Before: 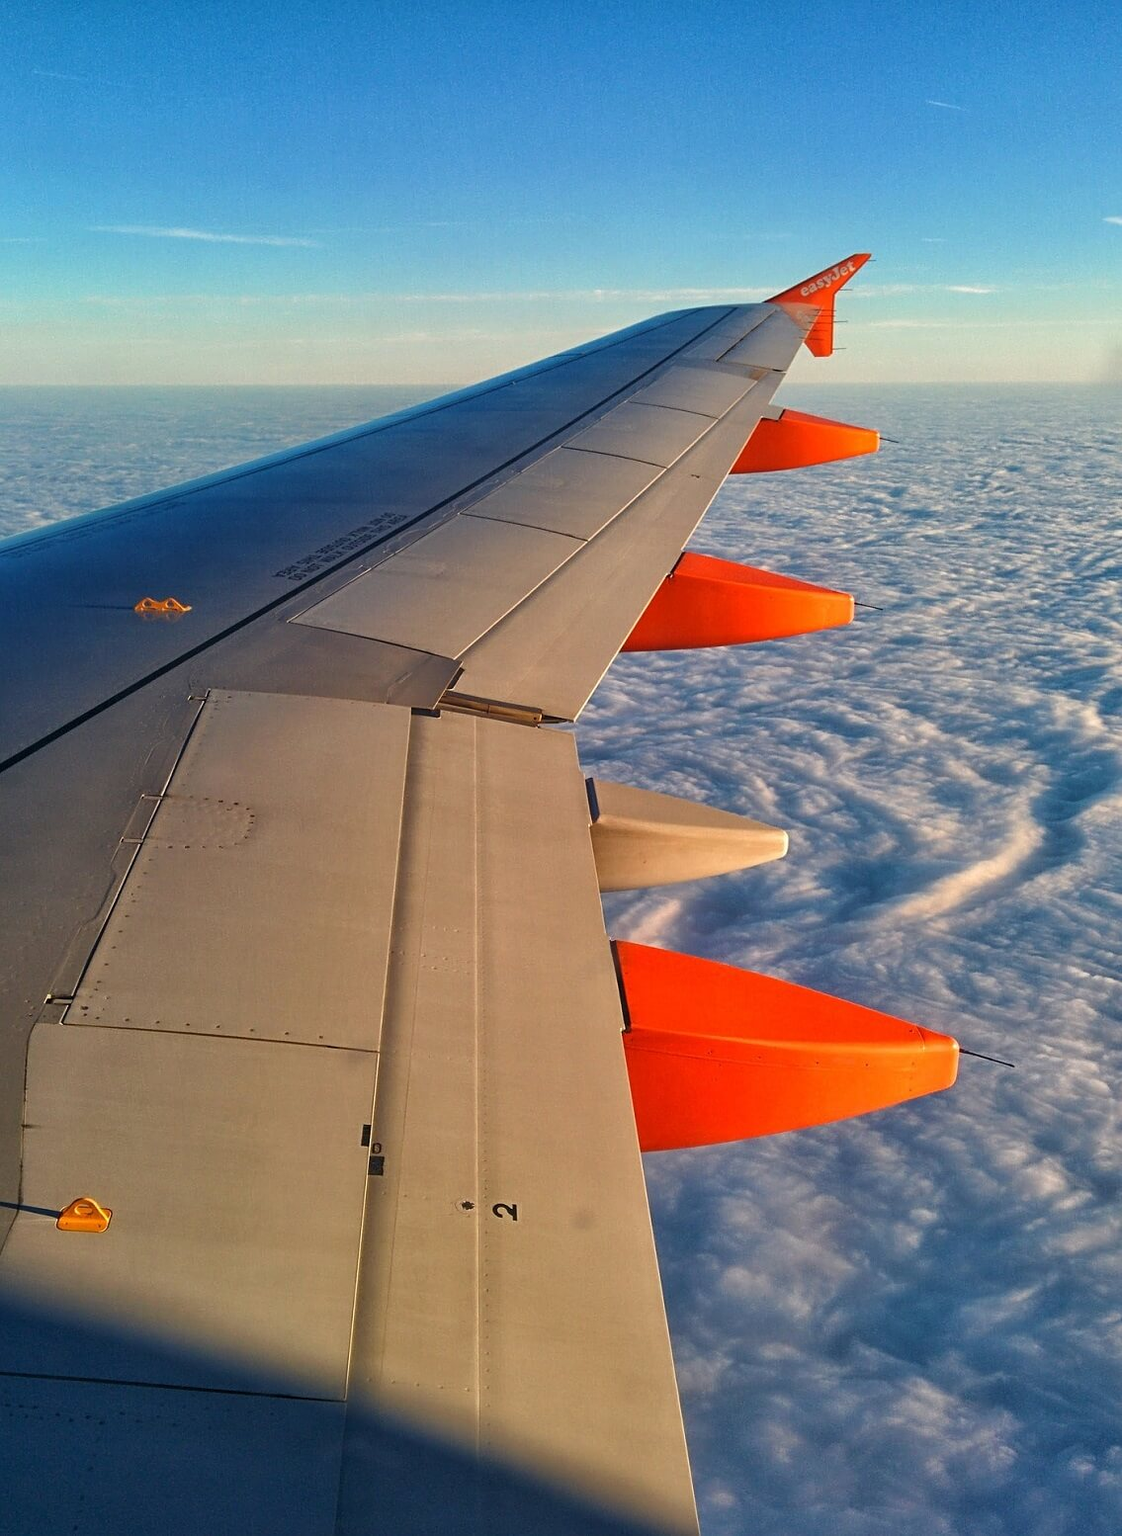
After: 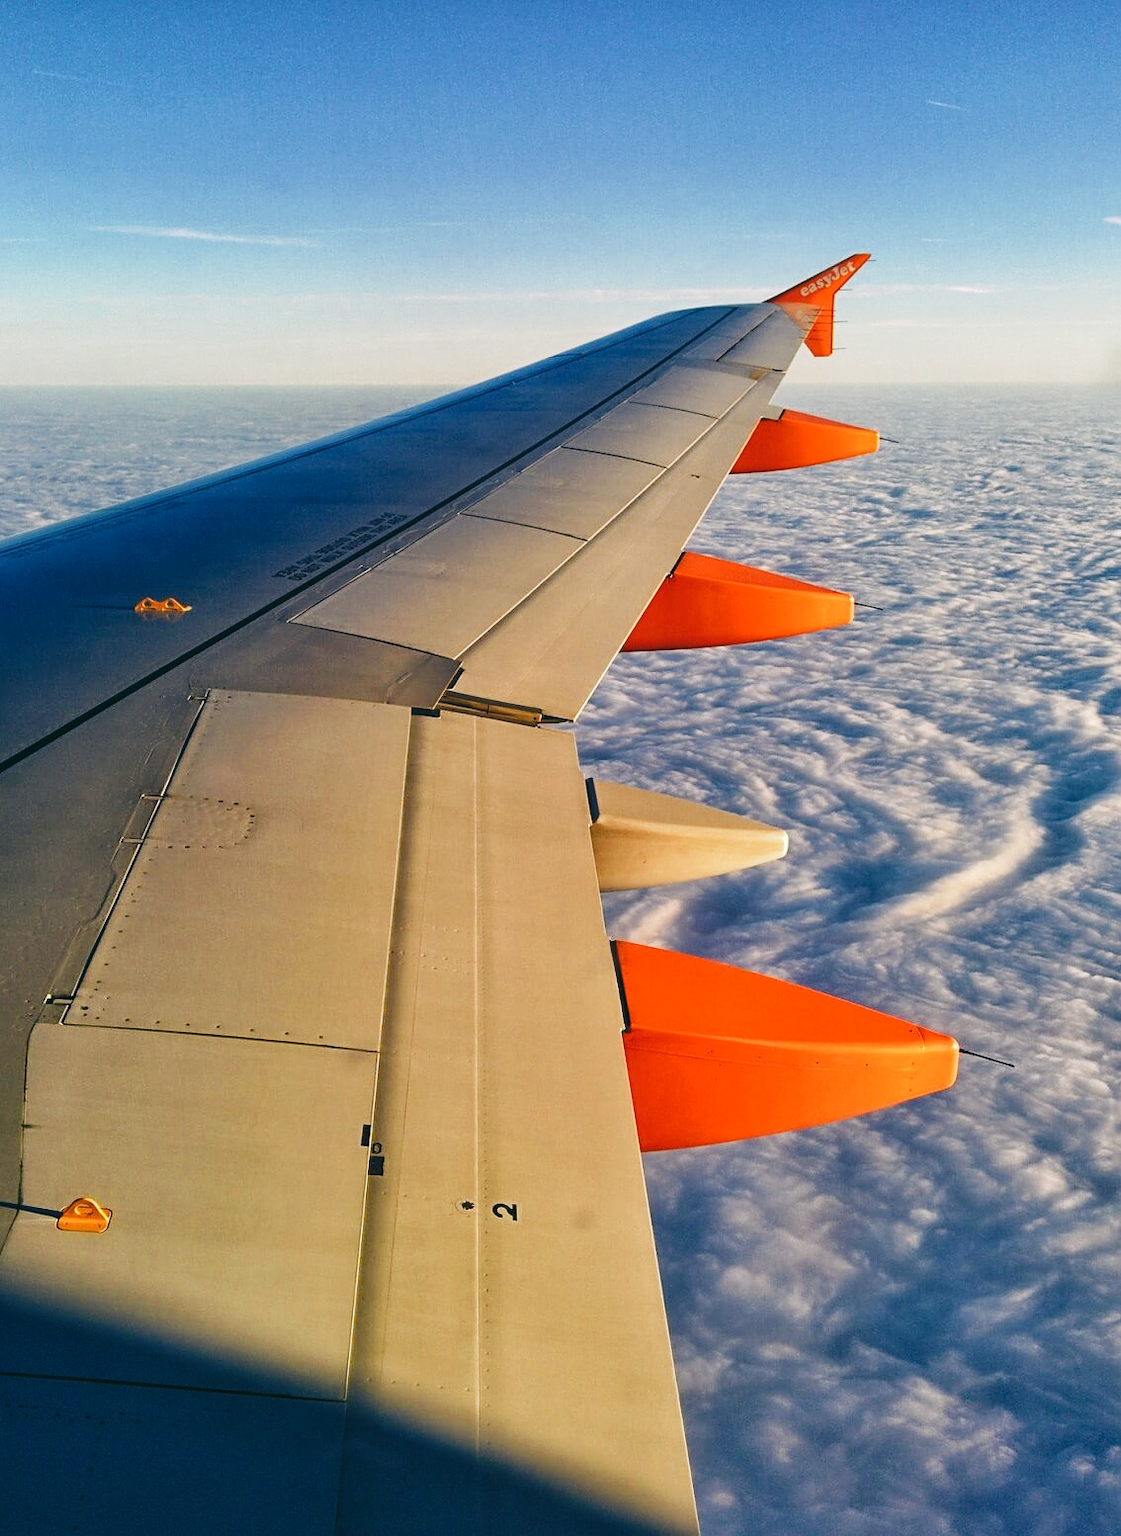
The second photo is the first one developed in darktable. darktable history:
tone curve: curves: ch0 [(0, 0) (0.003, 0.042) (0.011, 0.043) (0.025, 0.047) (0.044, 0.059) (0.069, 0.07) (0.1, 0.085) (0.136, 0.107) (0.177, 0.139) (0.224, 0.185) (0.277, 0.258) (0.335, 0.34) (0.399, 0.434) (0.468, 0.526) (0.543, 0.623) (0.623, 0.709) (0.709, 0.794) (0.801, 0.866) (0.898, 0.919) (1, 1)], preserve colors none
color look up table: target L [101.83, 98.42, 91.95, 85.73, 75.63, 70.49, 70.93, 70.28, 52.98, 50.78, 25.52, 201.25, 84.61, 80.57, 70.53, 60.46, 57.16, 61.27, 55.58, 49.46, 47.46, 43.63, 30.27, 24.55, 23.4, 9.722, 96.53, 76.55, 75.72, 63.94, 64.26, 58.74, 53.73, 48.64, 56.46, 38.37, 34.04, 34.18, 17.13, 18.76, 14.32, 92.32, 89.39, 69.79, 63.56, 66.14, 42.12, 32.62, 12.25], target a [-2.765, -26.35, -29.57, -18.59, -18.45, -1.486, -51.64, -24.48, -43.2, -21.07, -22.07, 0, 12.03, 4.698, 26.91, 39.76, 31.22, 6.415, 50.34, 68.12, 55.93, 24.29, 2.74, 29.41, -5.442, 13.09, 15.28, 9.616, 29.72, 24.97, 50.47, 63.94, 15.19, 5.965, 55.41, 51.42, 32.91, 45.98, 9.613, 24.72, 18.91, -26.34, -21.1, -1.169, -6.884, -27.02, -8.6, -12.74, -20.31], target b [14.68, 38.44, 16.85, 7.01, 21.95, 9.504, 40.33, 56.2, 32.87, 36.59, 14.37, -0.001, 23.11, 59.33, 47.77, 56.39, 18.74, 35.76, 41.97, 16.17, 50.05, 41.96, 2.315, 32.59, 23.11, 11.57, -7.29, -8.373, -2.279, -33.62, -7.483, -30.61, -58.19, -12.93, -50.29, -15.96, 2.116, -48.41, -30.53, -43.98, -17.83, -3.404, -18.68, -31.82, -11.45, 0.684, -31, -11.76, -6.171], num patches 49
